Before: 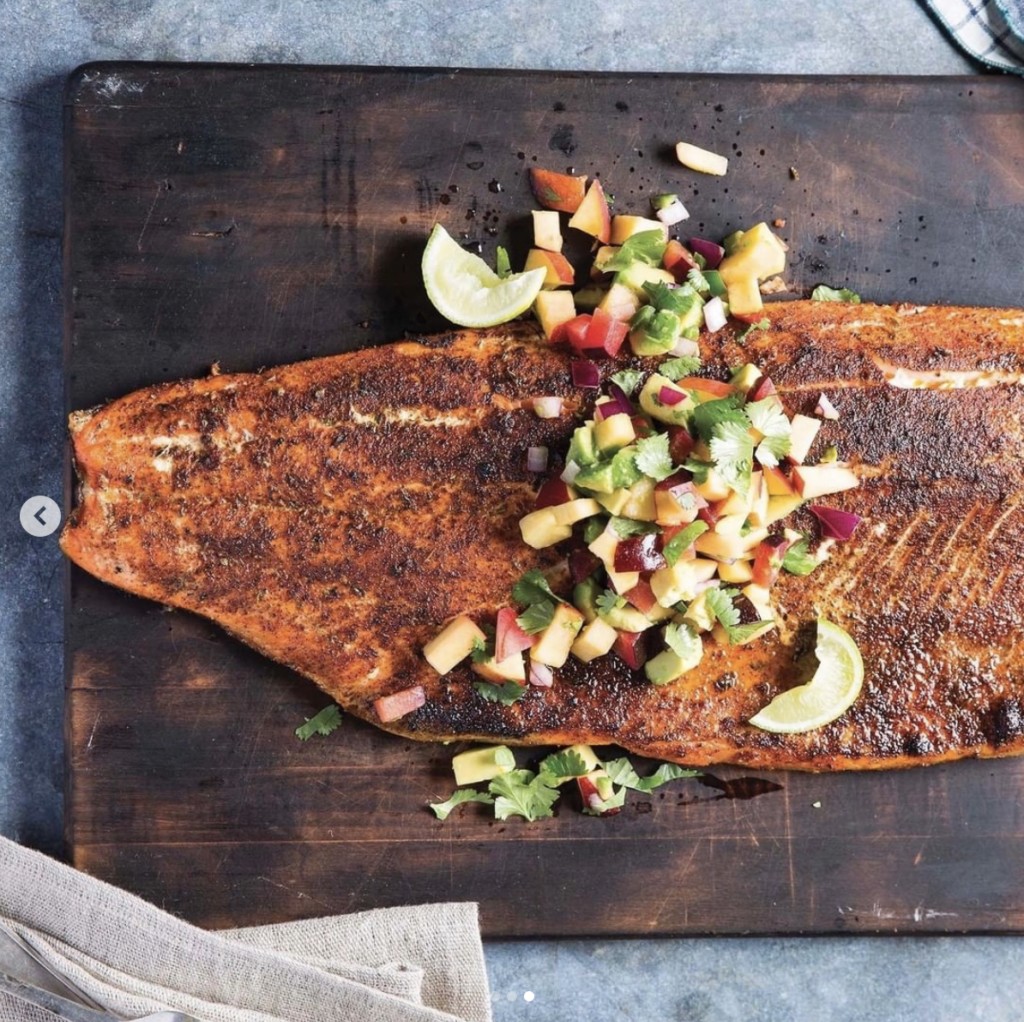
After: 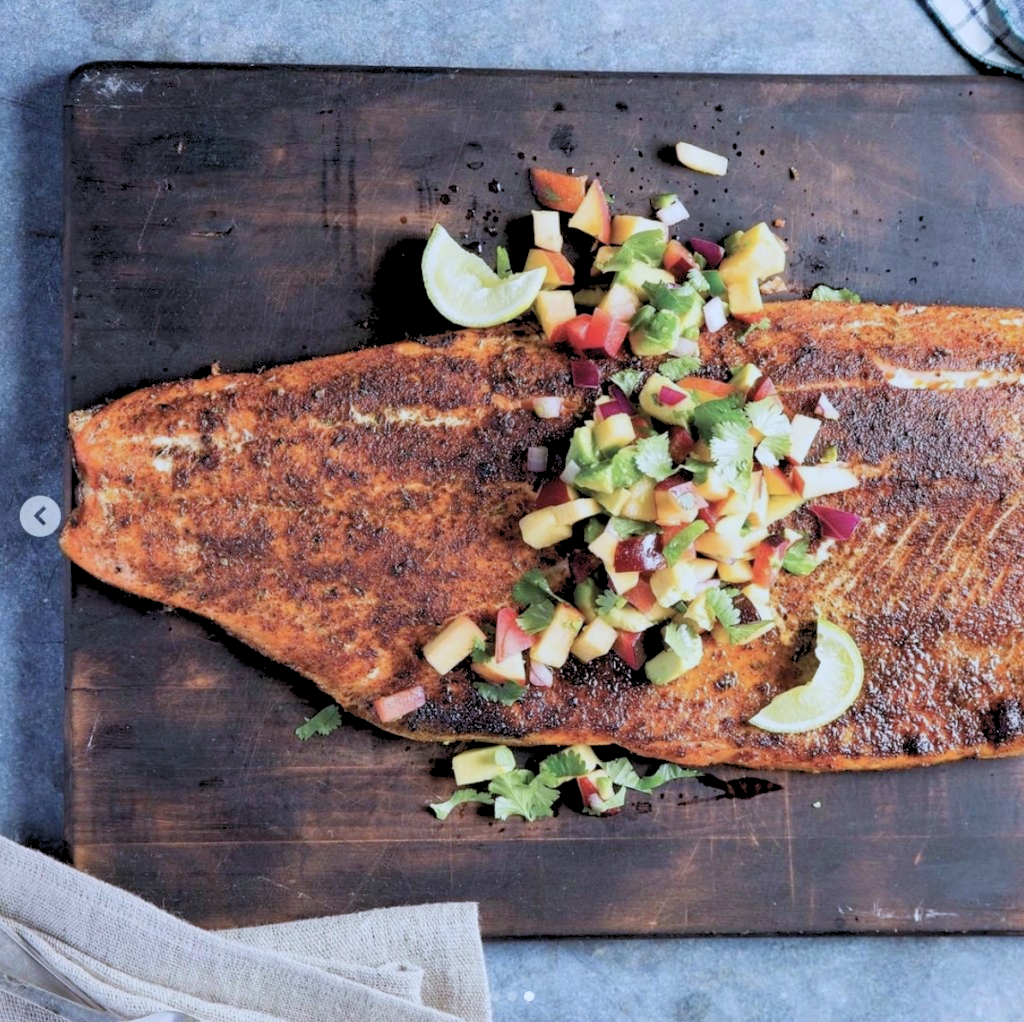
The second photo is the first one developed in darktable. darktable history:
color calibration: x 0.37, y 0.382, temperature 4313.32 K
rgb levels: preserve colors sum RGB, levels [[0.038, 0.433, 0.934], [0, 0.5, 1], [0, 0.5, 1]]
